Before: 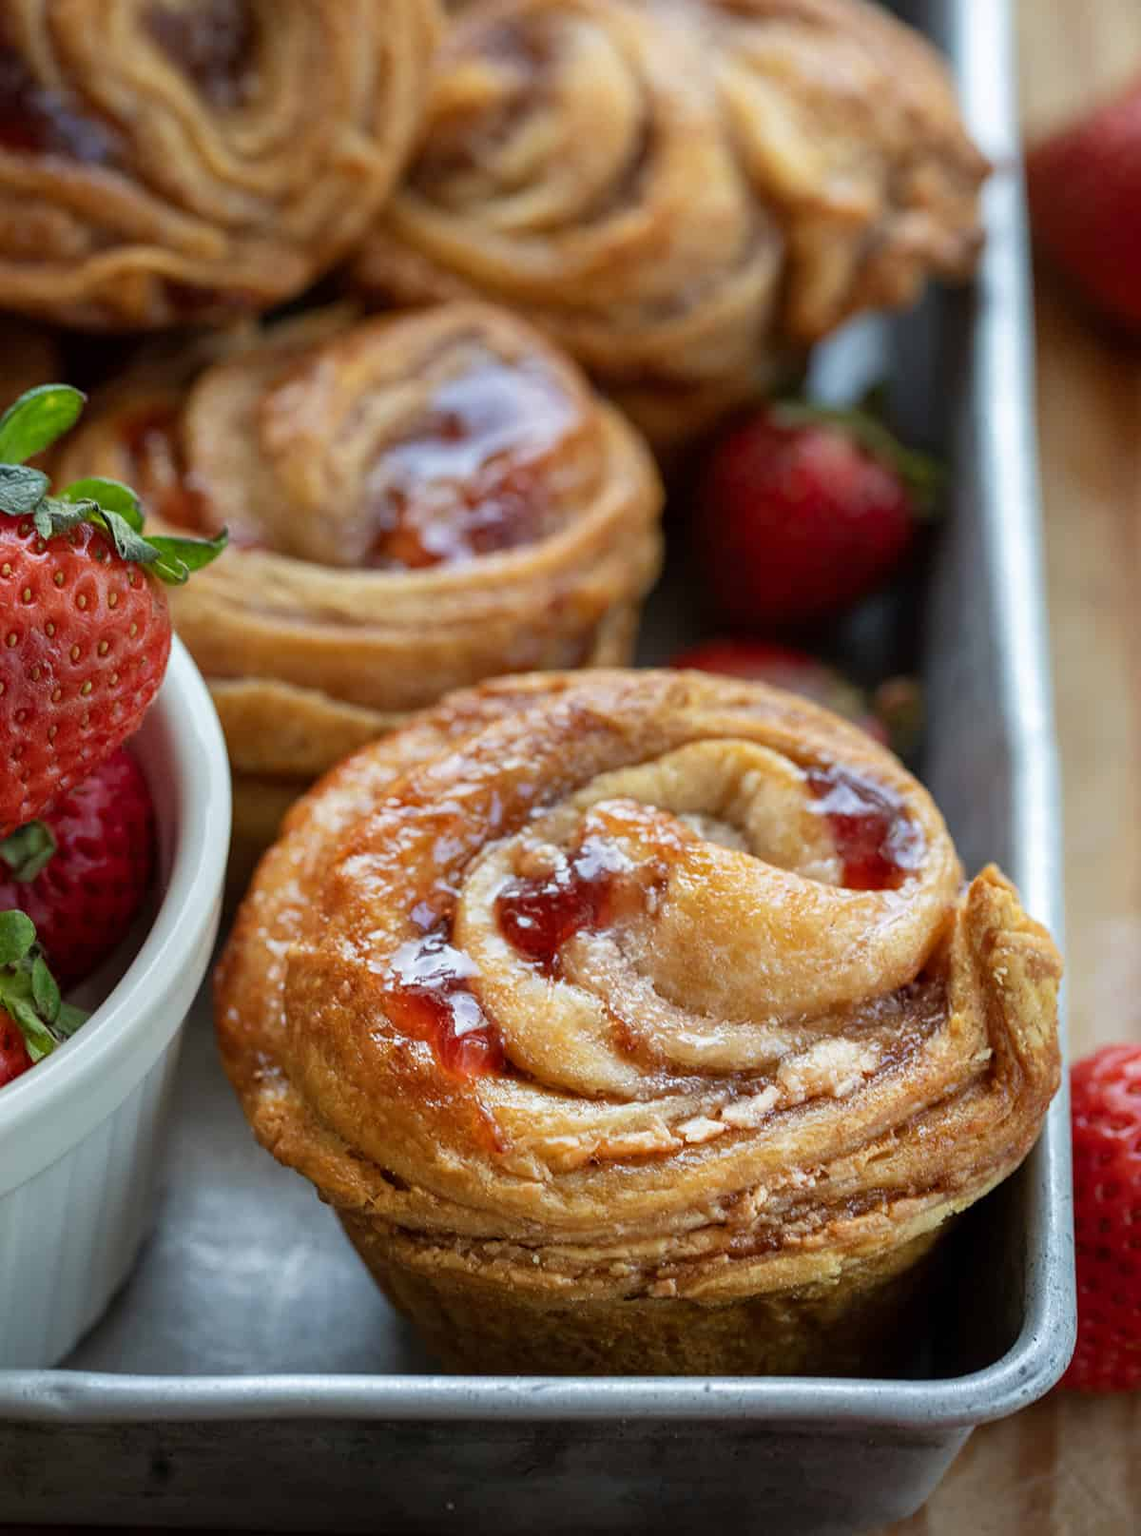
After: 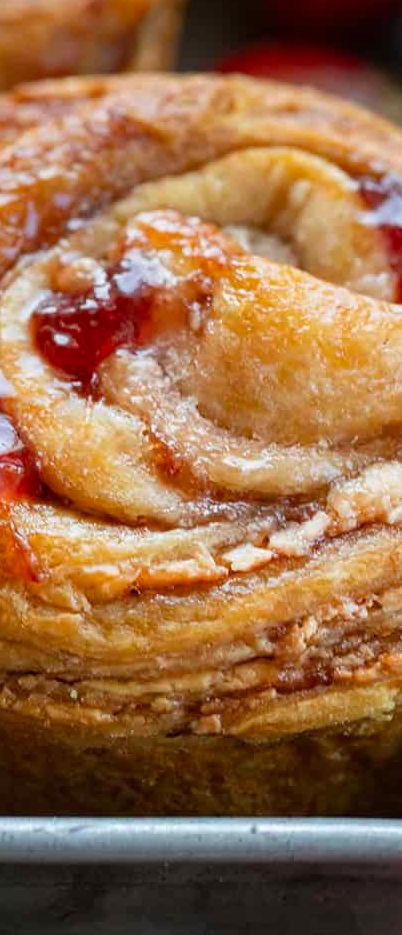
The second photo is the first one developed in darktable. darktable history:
crop: left 40.867%, top 39.049%, right 25.588%, bottom 3.044%
